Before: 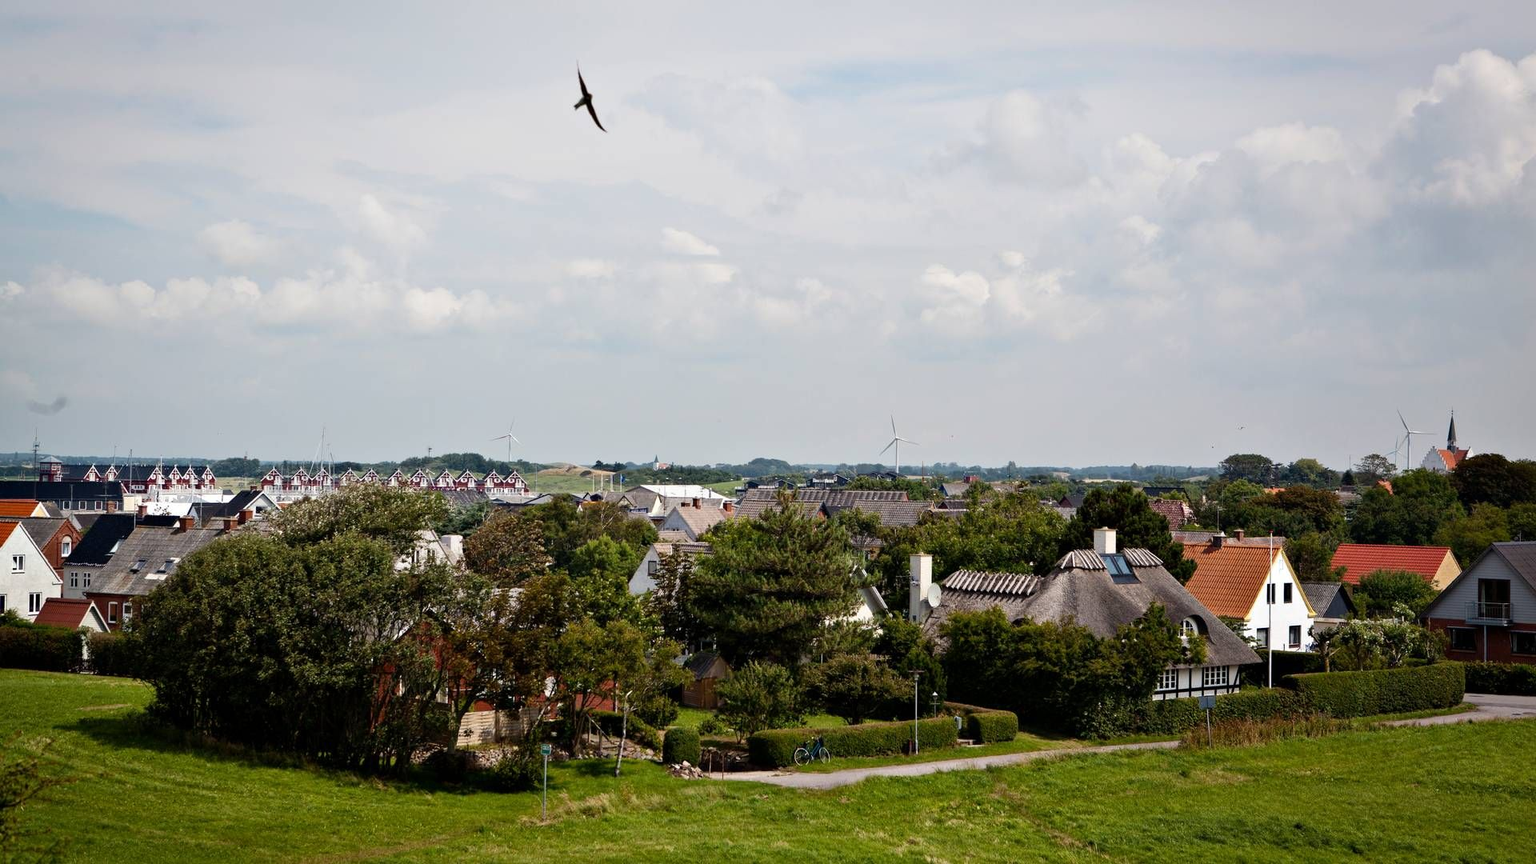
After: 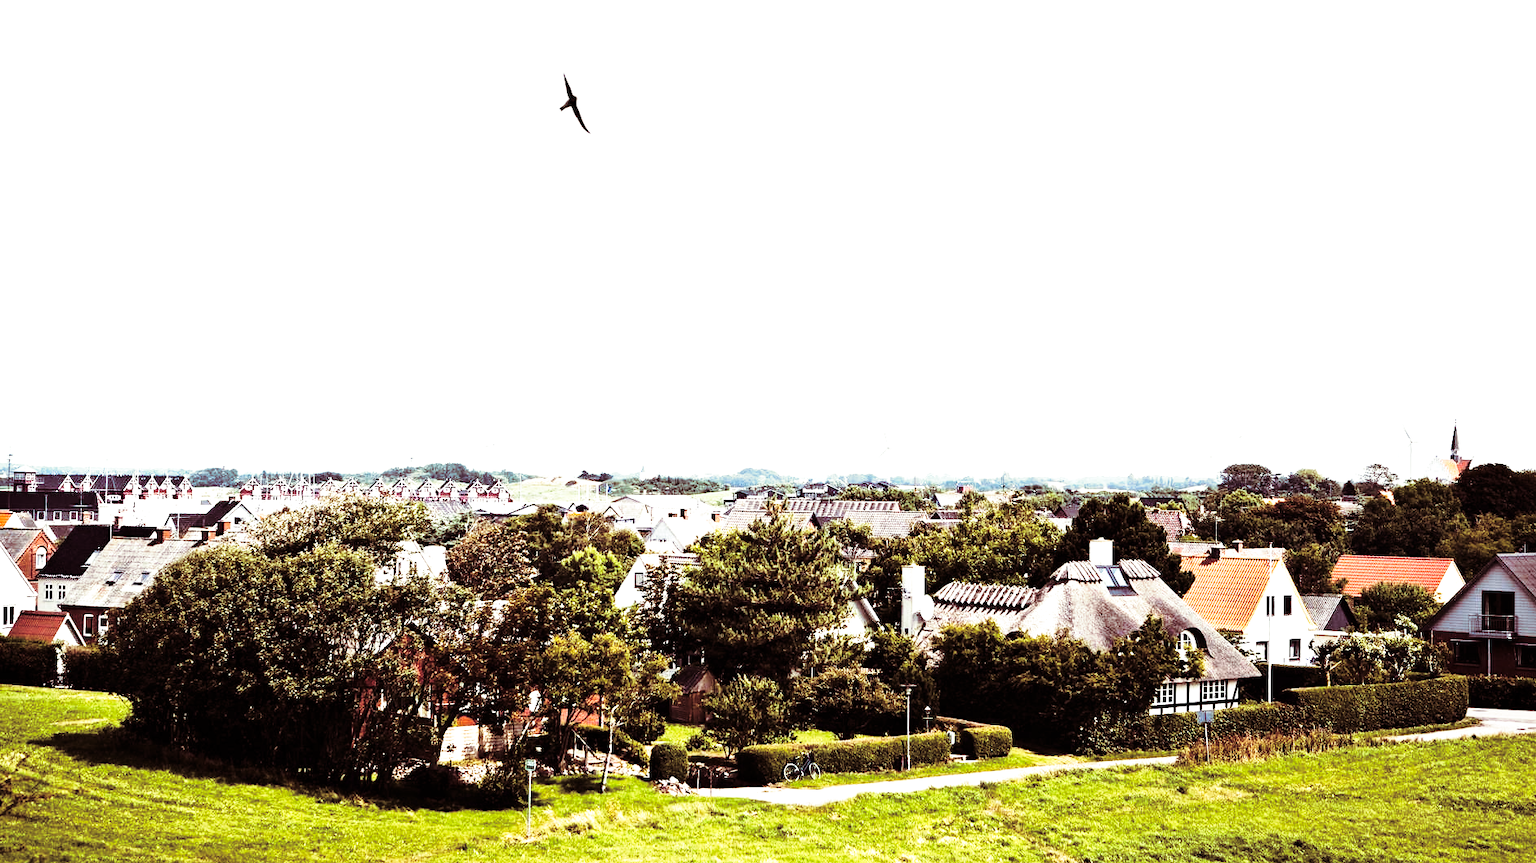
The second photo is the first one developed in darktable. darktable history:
exposure: black level correction 0, exposure 0.953 EV, compensate exposure bias true, compensate highlight preservation false
base curve: curves: ch0 [(0, 0) (0.028, 0.03) (0.121, 0.232) (0.46, 0.748) (0.859, 0.968) (1, 1)], preserve colors none
split-toning: on, module defaults
crop: left 1.743%, right 0.268%, bottom 2.011%
tone equalizer: -8 EV -1.08 EV, -7 EV -1.01 EV, -6 EV -0.867 EV, -5 EV -0.578 EV, -3 EV 0.578 EV, -2 EV 0.867 EV, -1 EV 1.01 EV, +0 EV 1.08 EV, edges refinement/feathering 500, mask exposure compensation -1.57 EV, preserve details no
